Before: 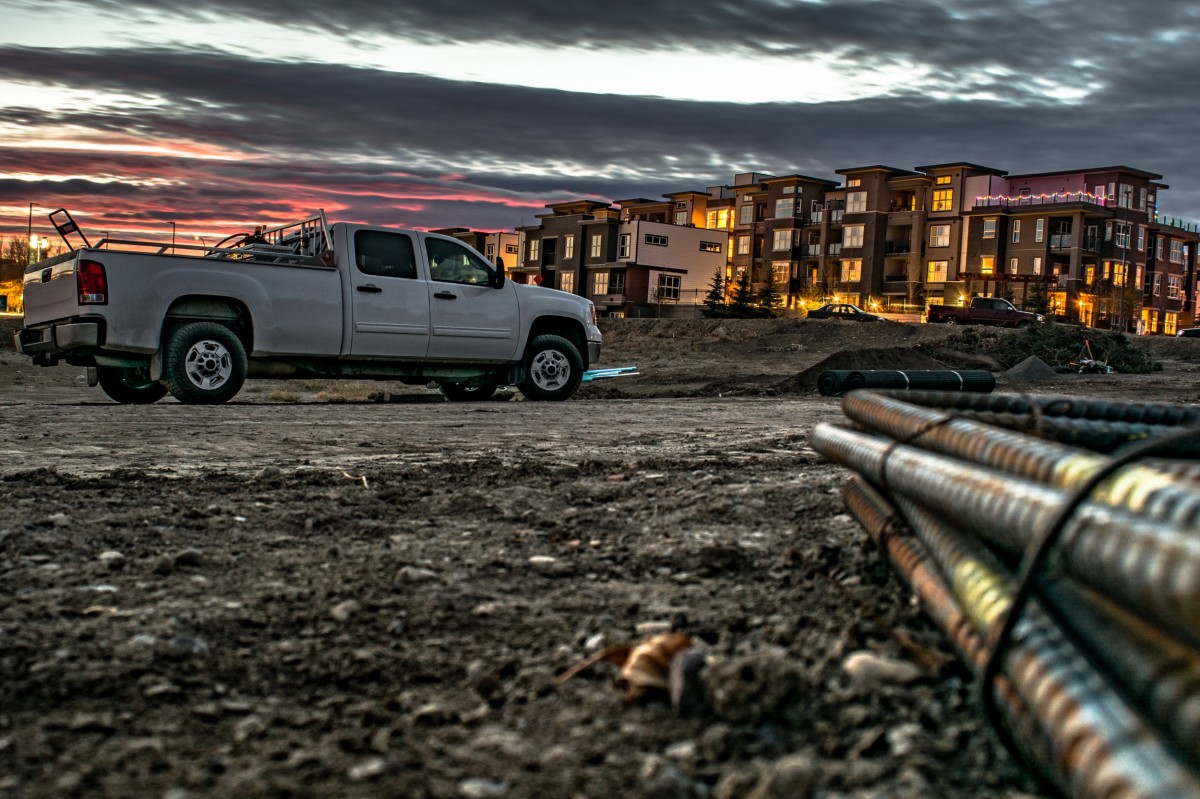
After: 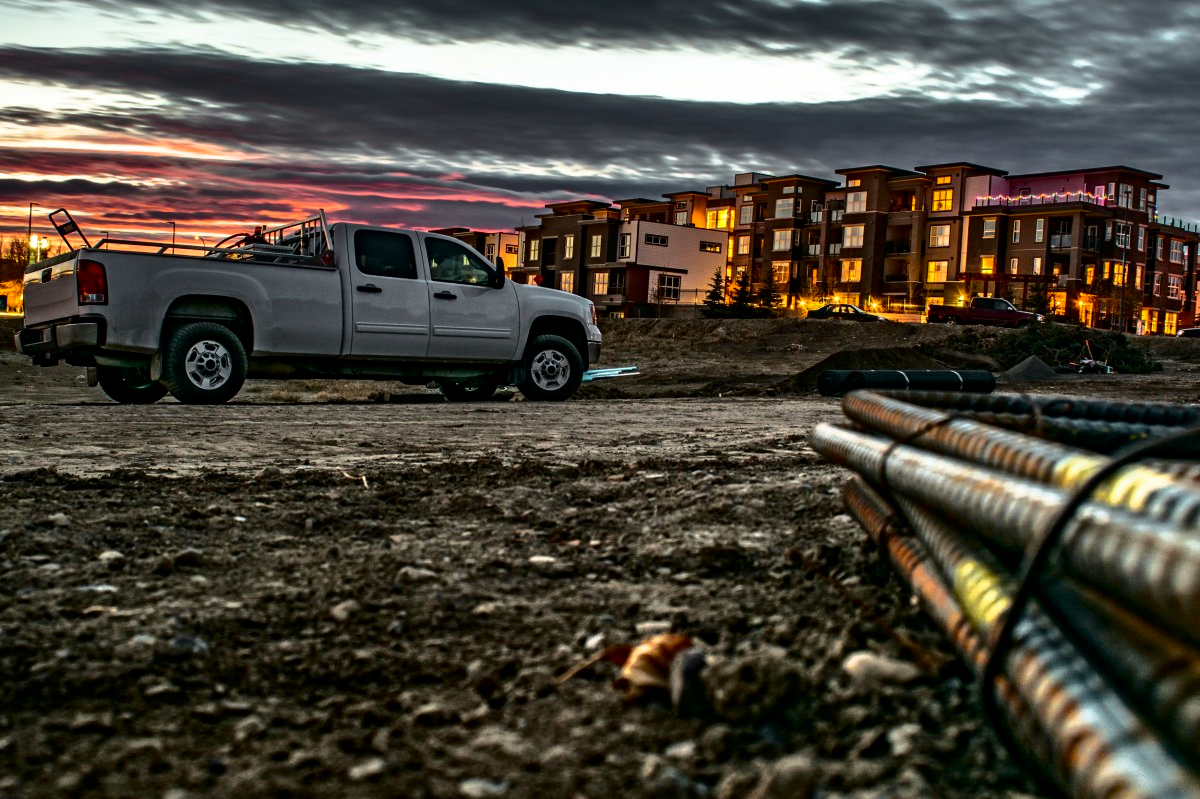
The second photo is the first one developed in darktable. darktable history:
tone curve: curves: ch0 [(0.003, 0) (0.066, 0.023) (0.154, 0.082) (0.281, 0.221) (0.405, 0.389) (0.517, 0.553) (0.716, 0.743) (0.822, 0.882) (1, 1)]; ch1 [(0, 0) (0.164, 0.115) (0.337, 0.332) (0.39, 0.398) (0.464, 0.461) (0.501, 0.5) (0.521, 0.526) (0.571, 0.606) (0.656, 0.677) (0.723, 0.731) (0.811, 0.796) (1, 1)]; ch2 [(0, 0) (0.337, 0.382) (0.464, 0.476) (0.501, 0.502) (0.527, 0.54) (0.556, 0.567) (0.575, 0.606) (0.659, 0.736) (1, 1)], color space Lab, independent channels, preserve colors none
